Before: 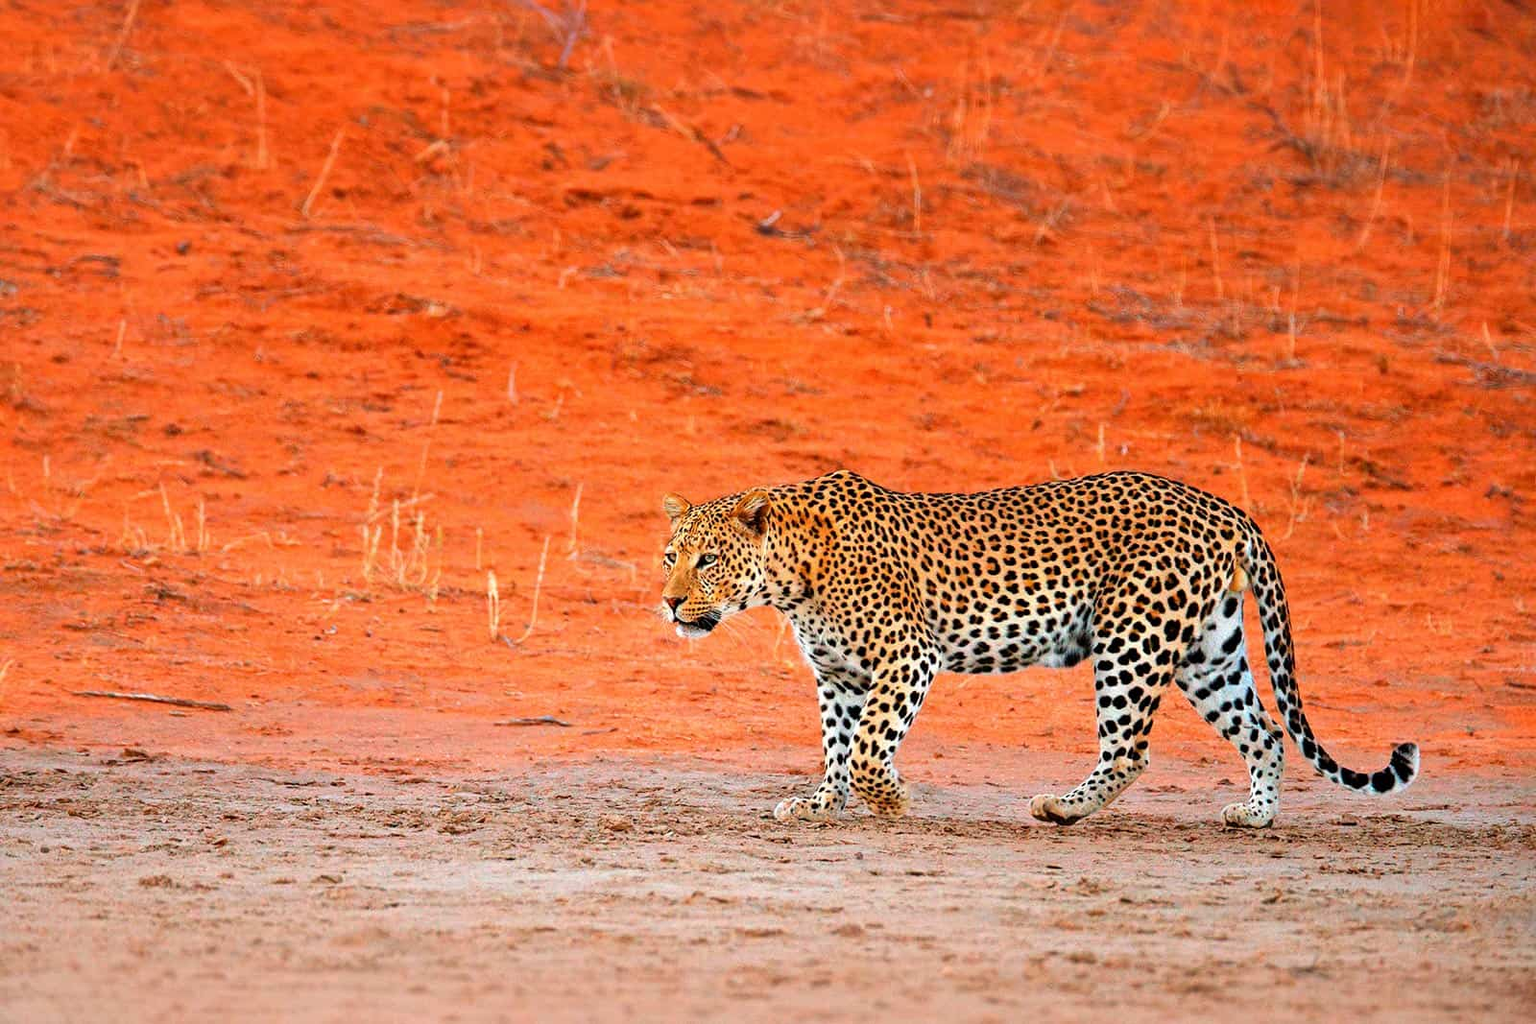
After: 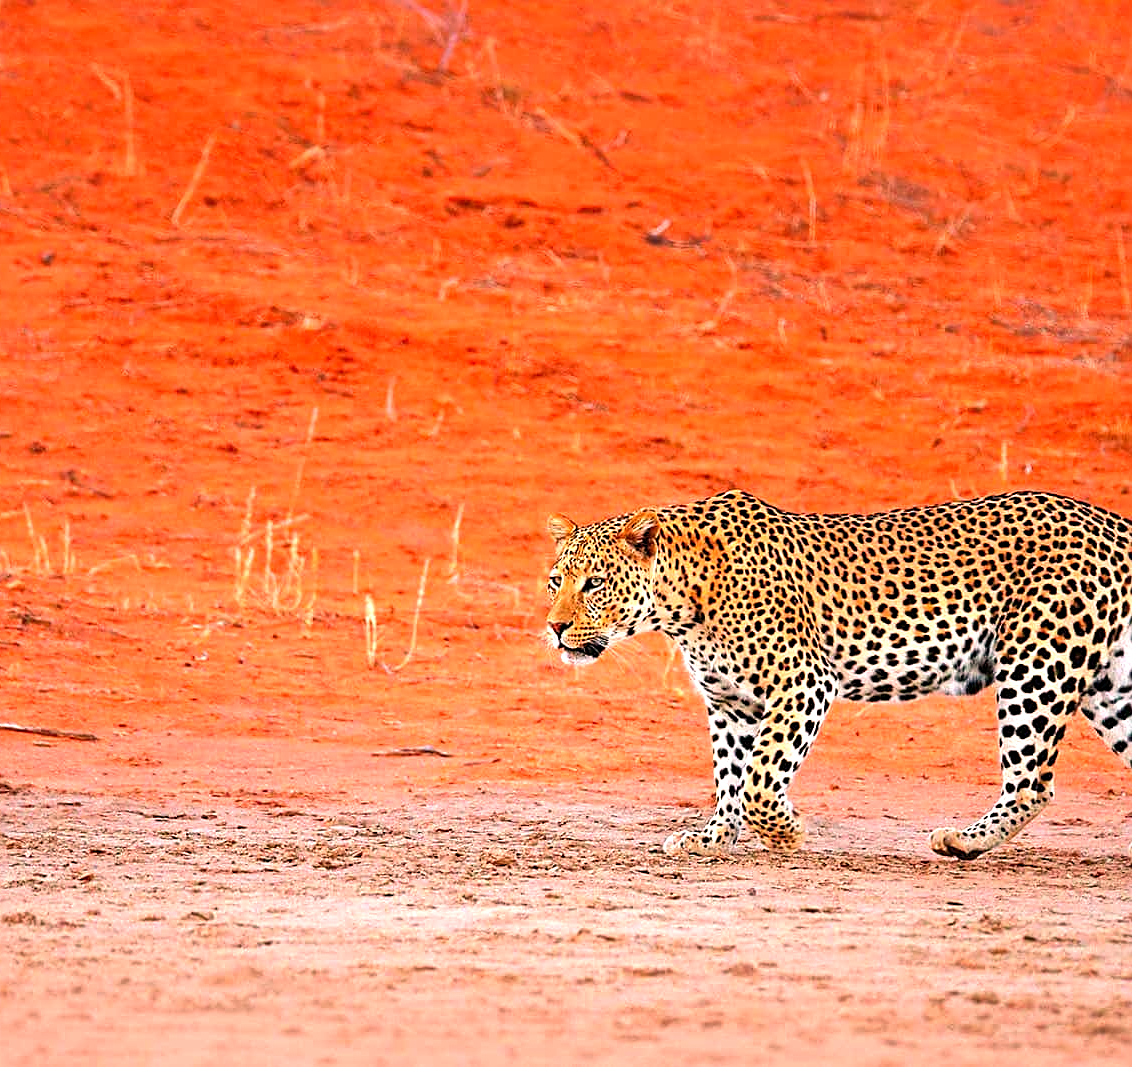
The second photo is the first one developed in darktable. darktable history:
color correction: highlights a* 12.1, highlights b* 5.42
exposure: black level correction 0, exposure 0.498 EV, compensate highlight preservation false
crop and rotate: left 8.997%, right 20.203%
sharpen: on, module defaults
